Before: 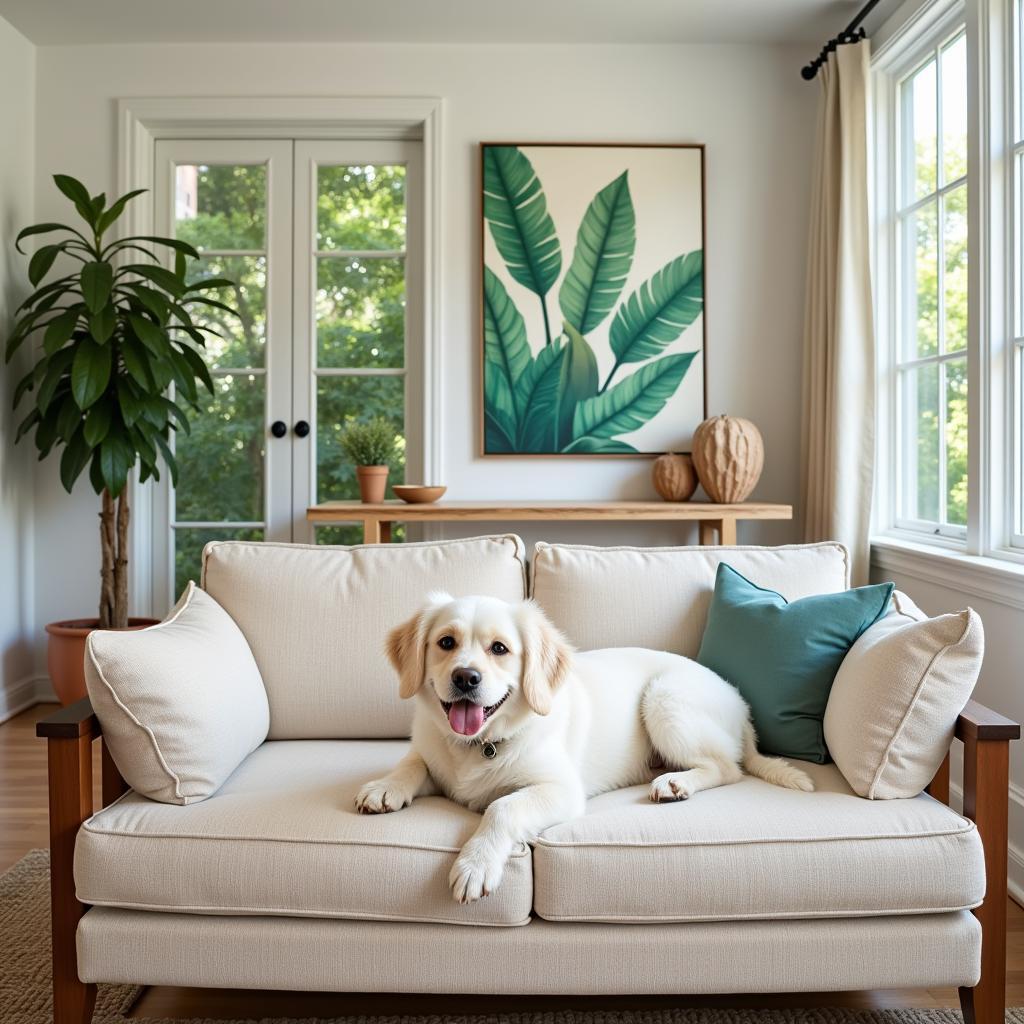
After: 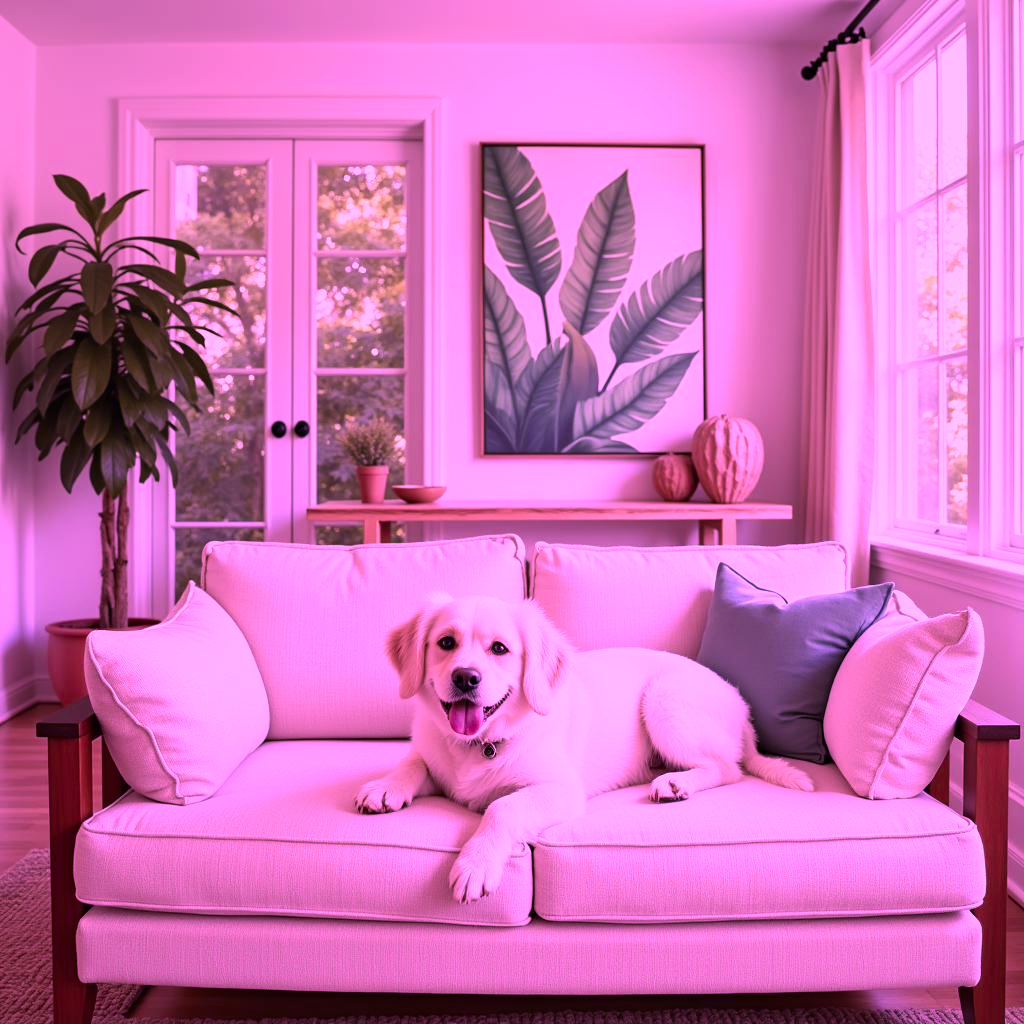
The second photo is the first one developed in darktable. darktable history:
color calibration: illuminant custom, x 0.263, y 0.52, temperature 7018.15 K
